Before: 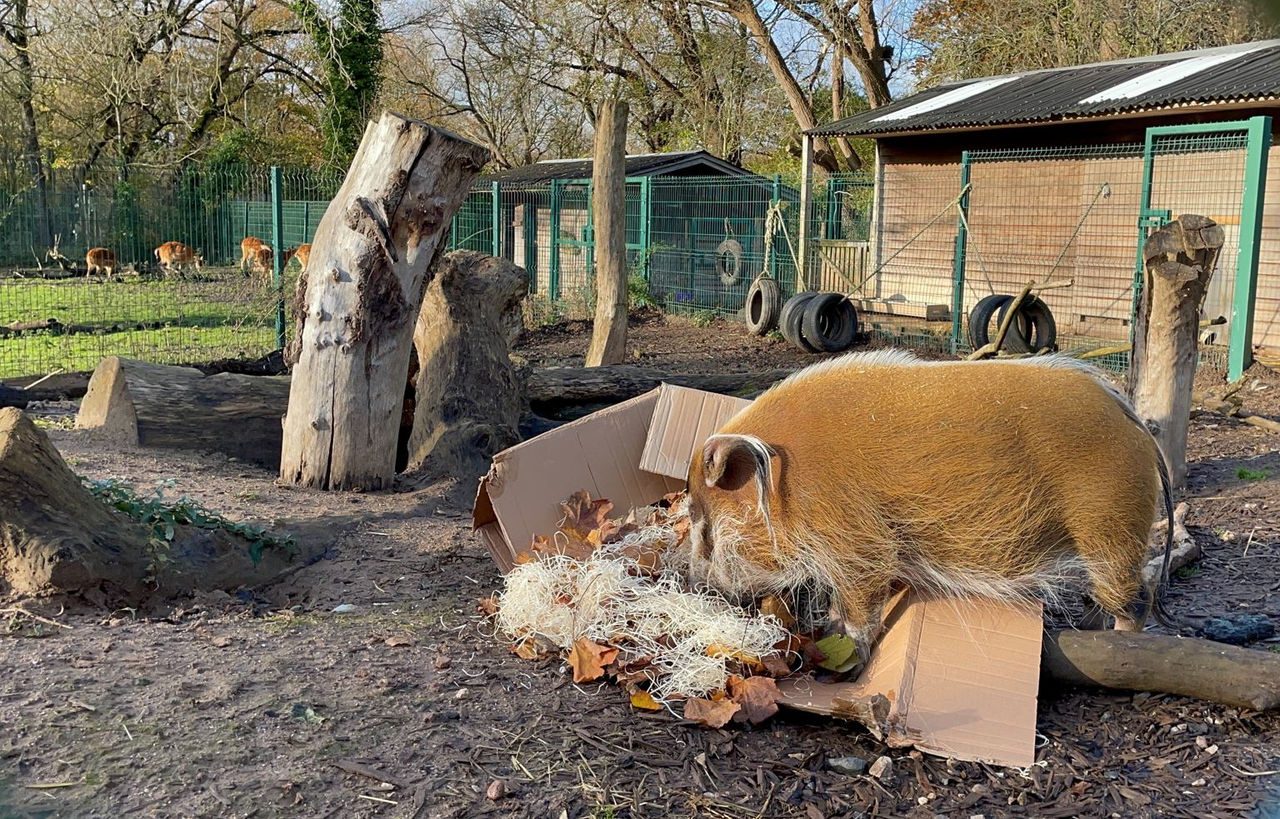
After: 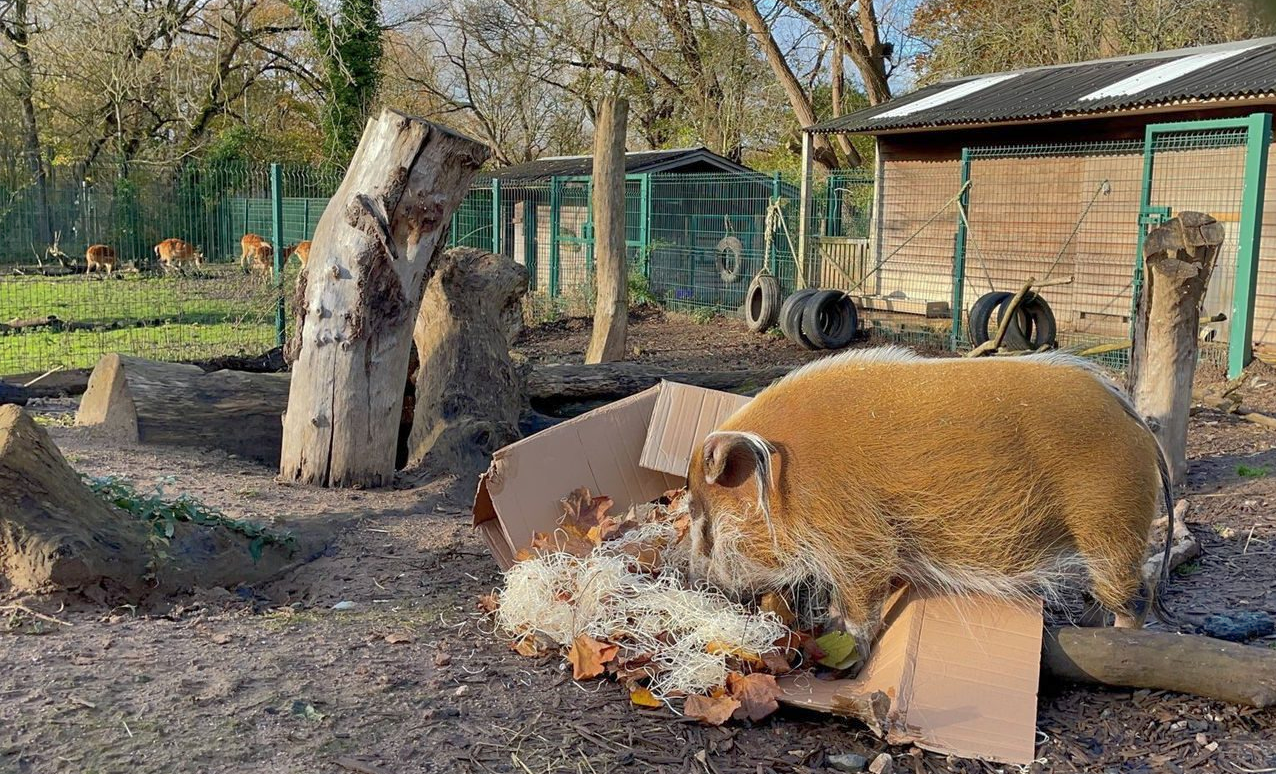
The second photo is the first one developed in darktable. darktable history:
shadows and highlights: on, module defaults
crop: top 0.448%, right 0.264%, bottom 5.045%
